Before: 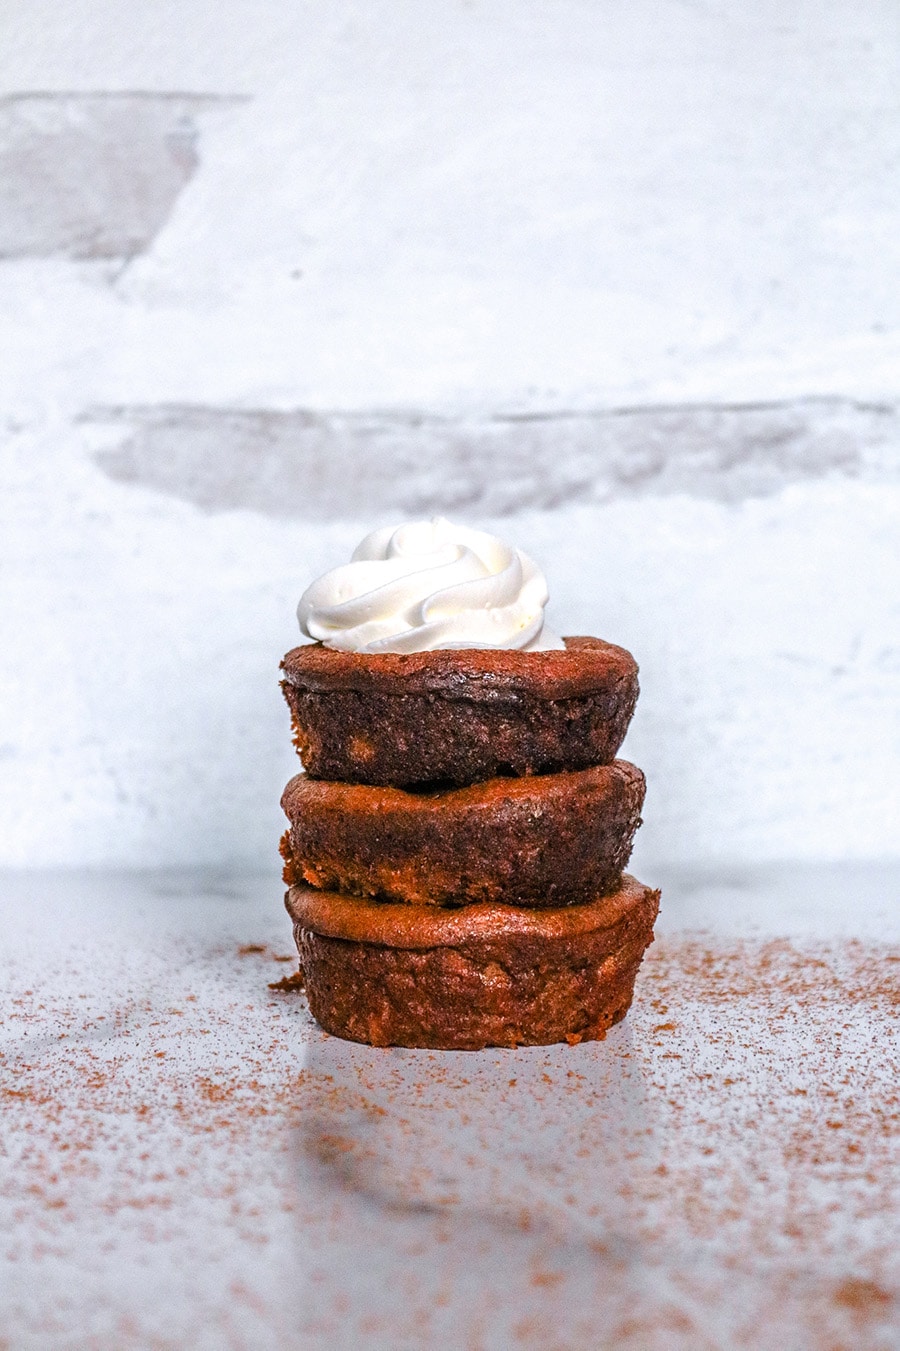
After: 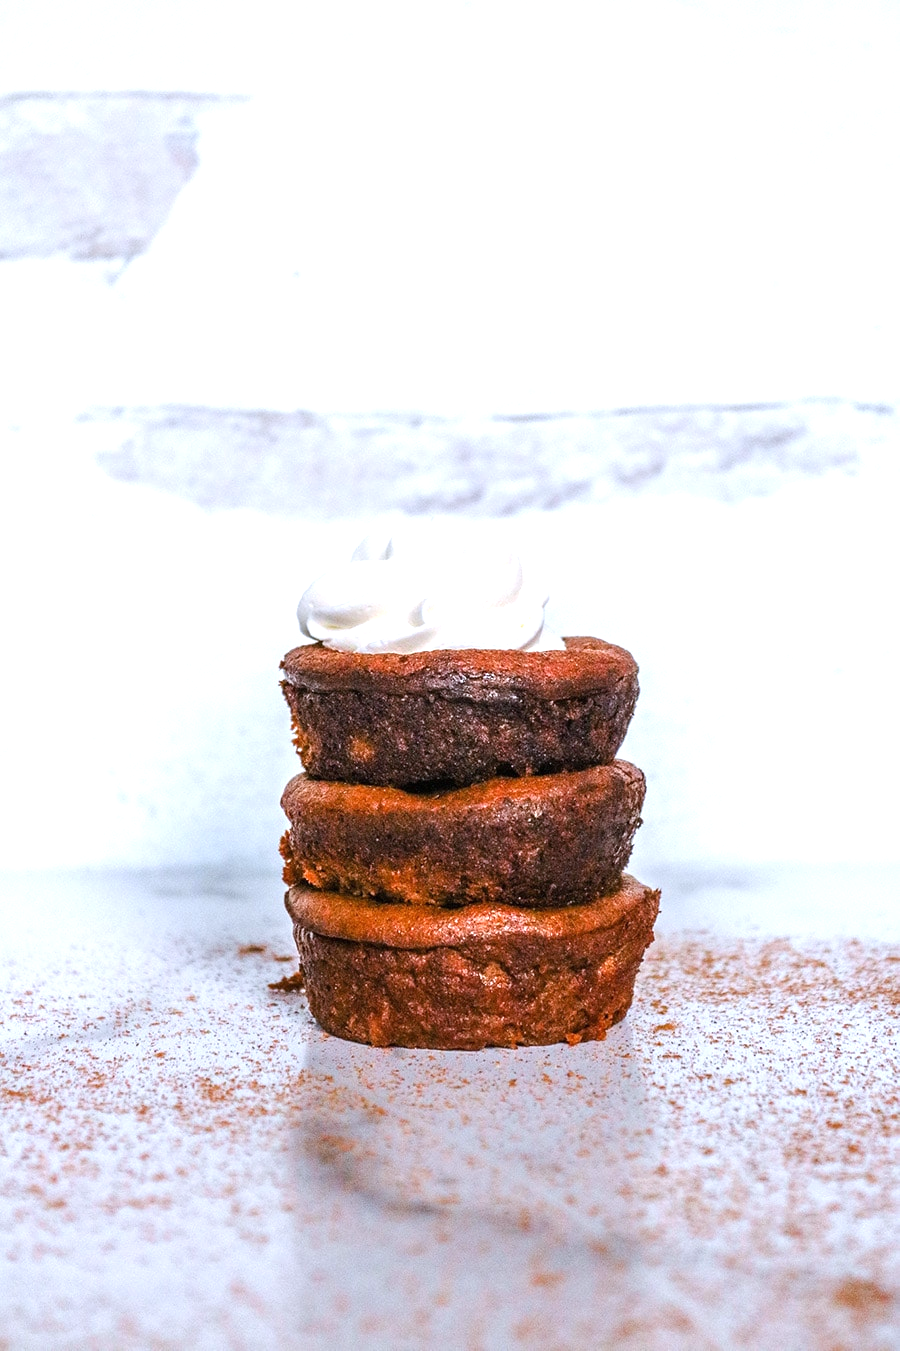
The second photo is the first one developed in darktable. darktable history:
exposure: black level correction 0, exposure 0.5 EV, compensate exposure bias true, compensate highlight preservation false
white balance: red 0.974, blue 1.044
